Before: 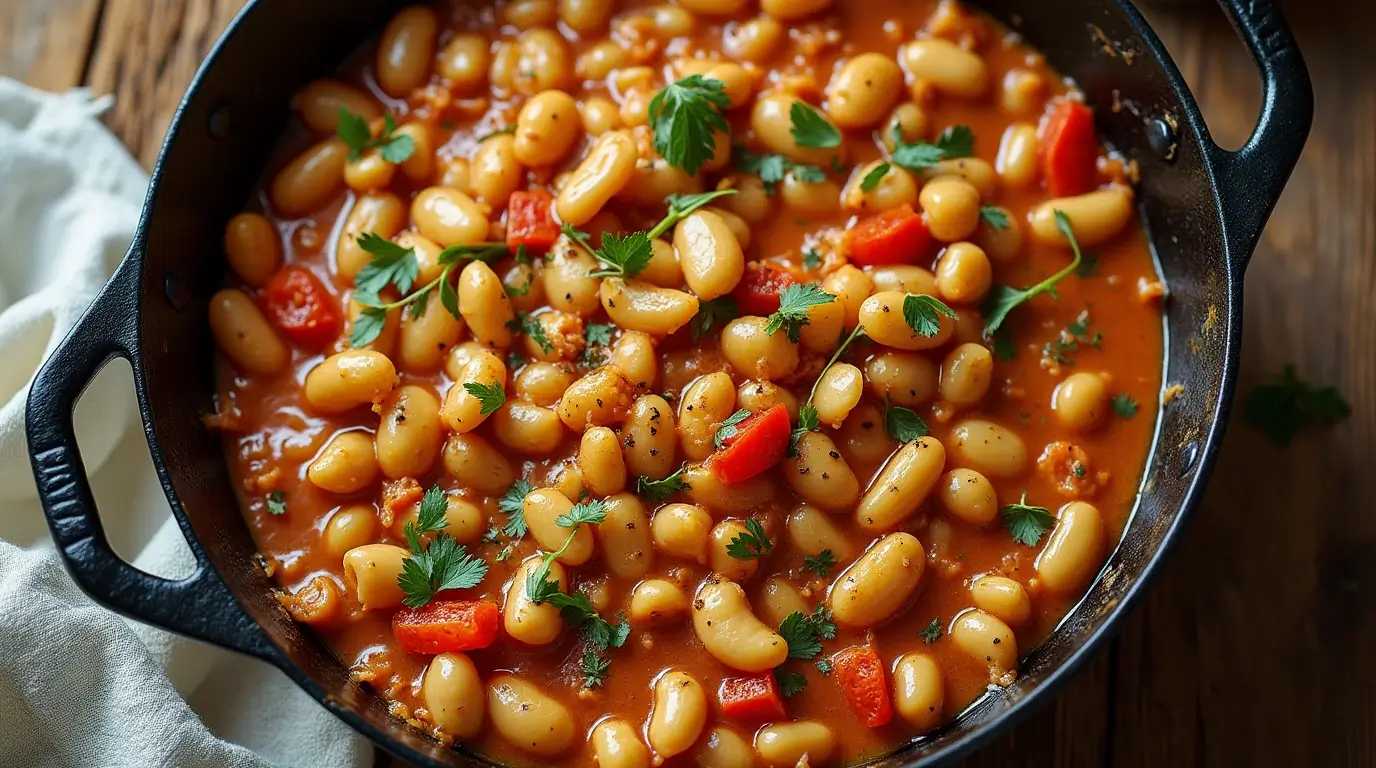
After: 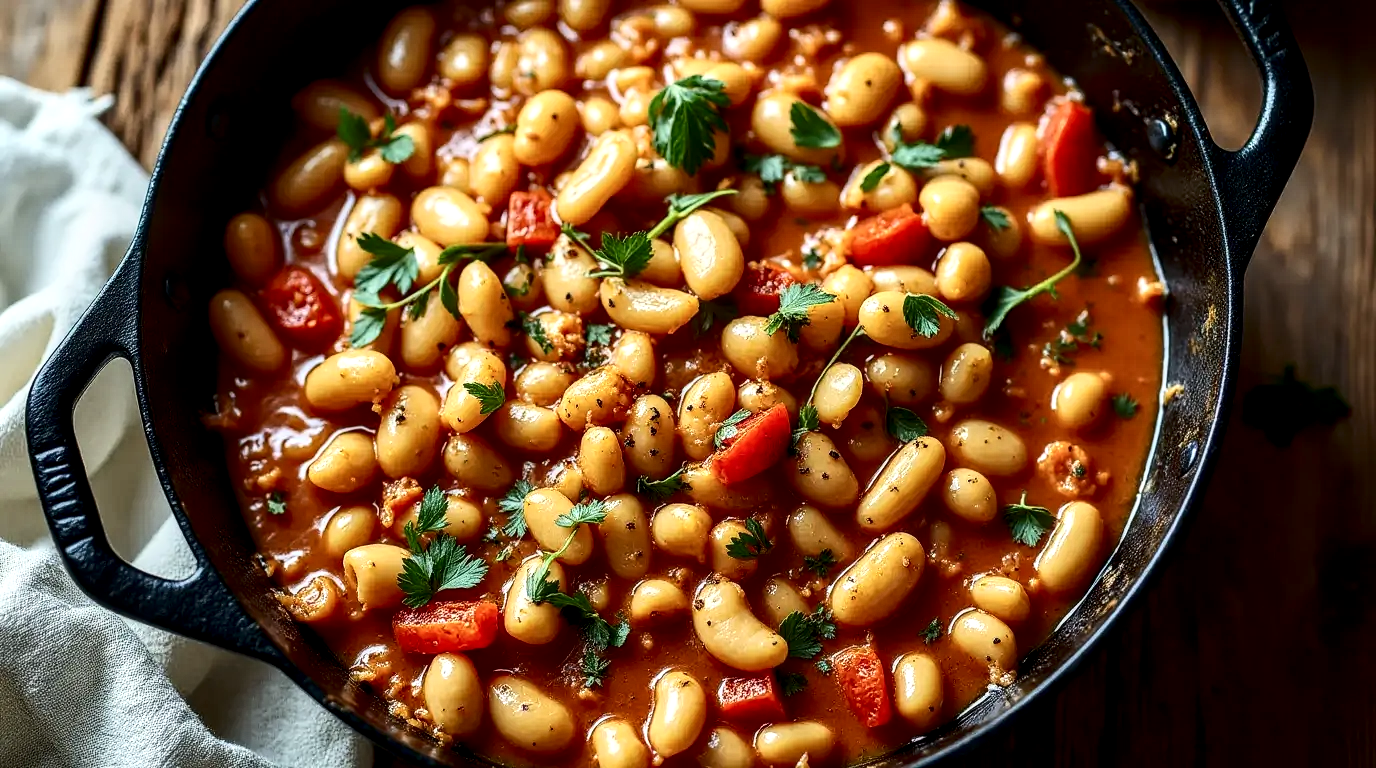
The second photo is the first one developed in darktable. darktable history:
local contrast: detail 150%
contrast brightness saturation: contrast 0.28
